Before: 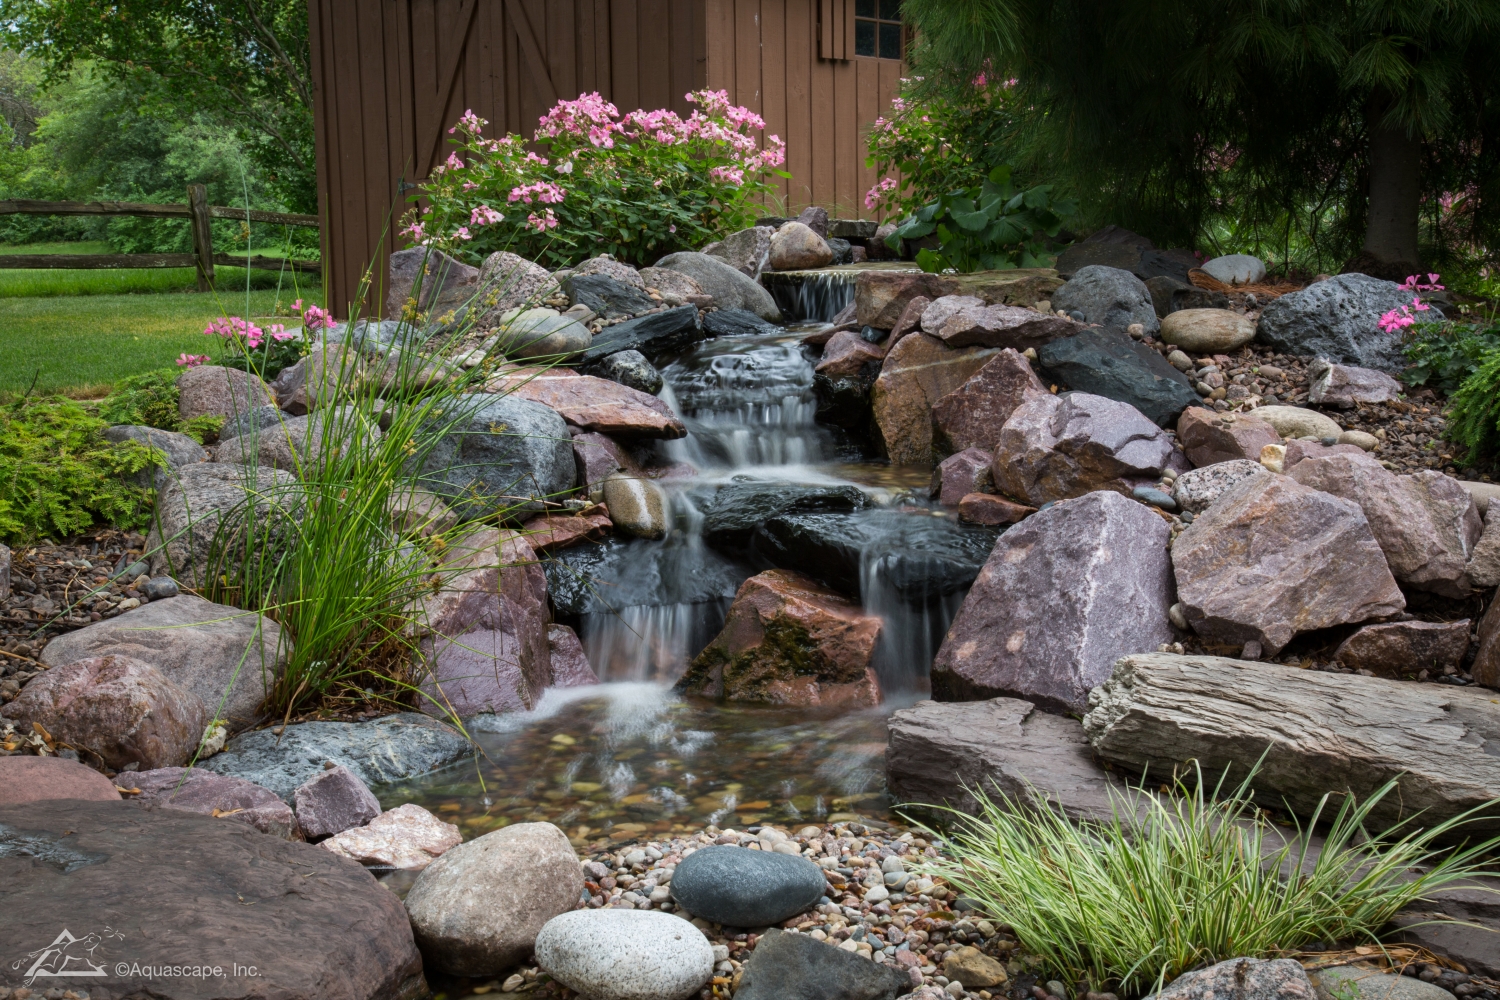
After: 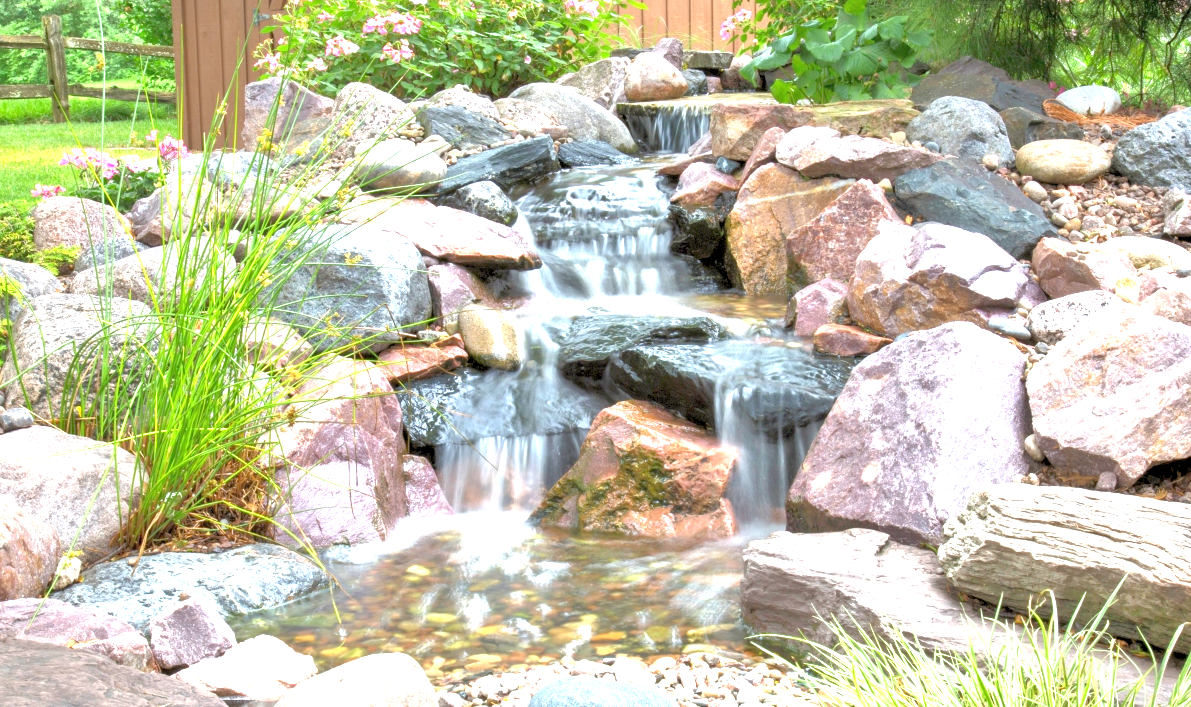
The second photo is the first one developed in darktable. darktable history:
rgb levels: levels [[0.013, 0.434, 0.89], [0, 0.5, 1], [0, 0.5, 1]]
tone equalizer: -8 EV 2 EV, -7 EV 2 EV, -6 EV 2 EV, -5 EV 2 EV, -4 EV 2 EV, -3 EV 1.5 EV, -2 EV 1 EV, -1 EV 0.5 EV
exposure: black level correction 0, exposure 1.975 EV, compensate exposure bias true, compensate highlight preservation false
crop: left 9.712%, top 16.928%, right 10.845%, bottom 12.332%
